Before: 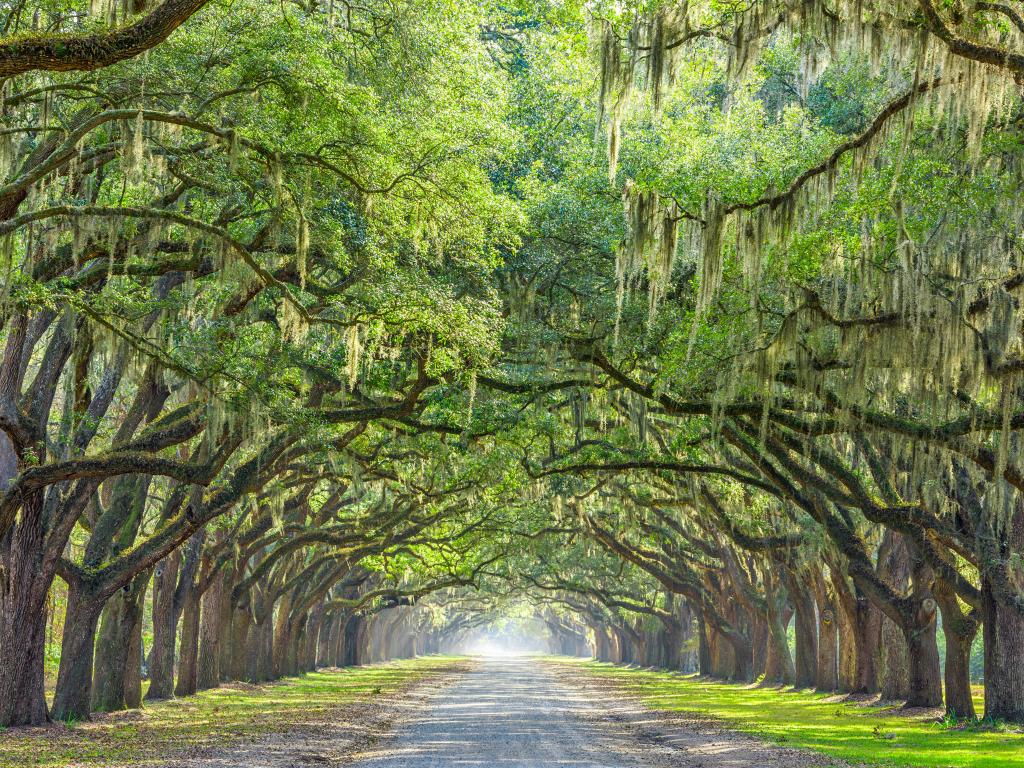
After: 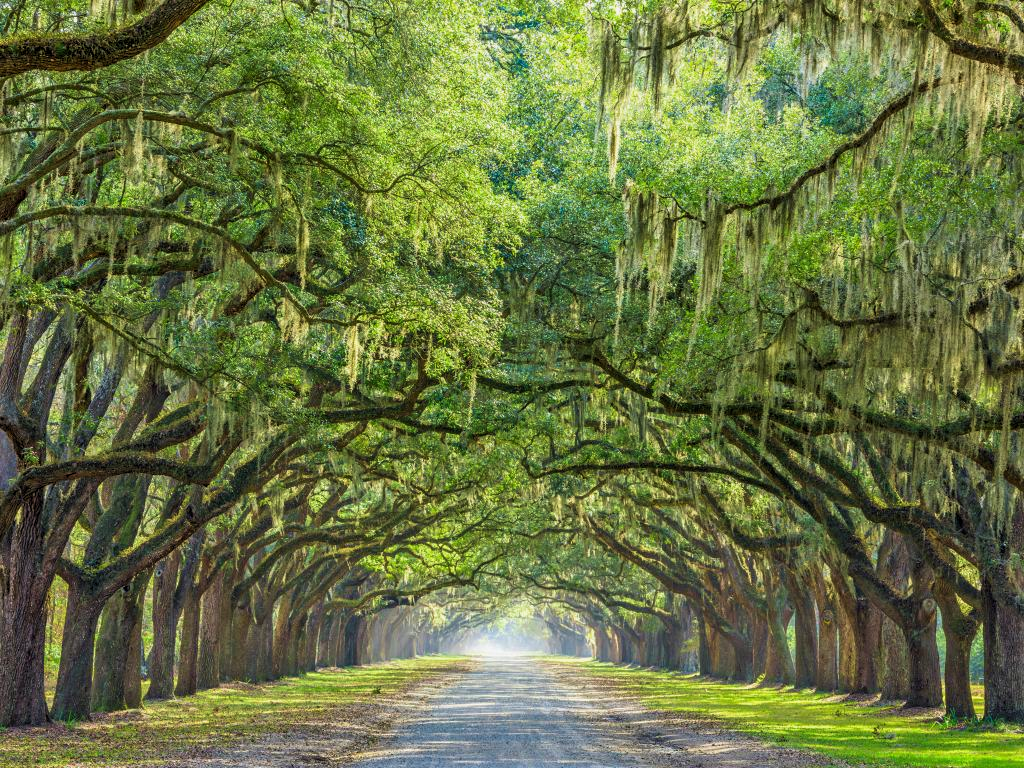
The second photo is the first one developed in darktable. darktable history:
exposure: exposure -0.158 EV, compensate highlight preservation false
velvia: strength 27.47%
levels: levels [0.026, 0.507, 0.987]
